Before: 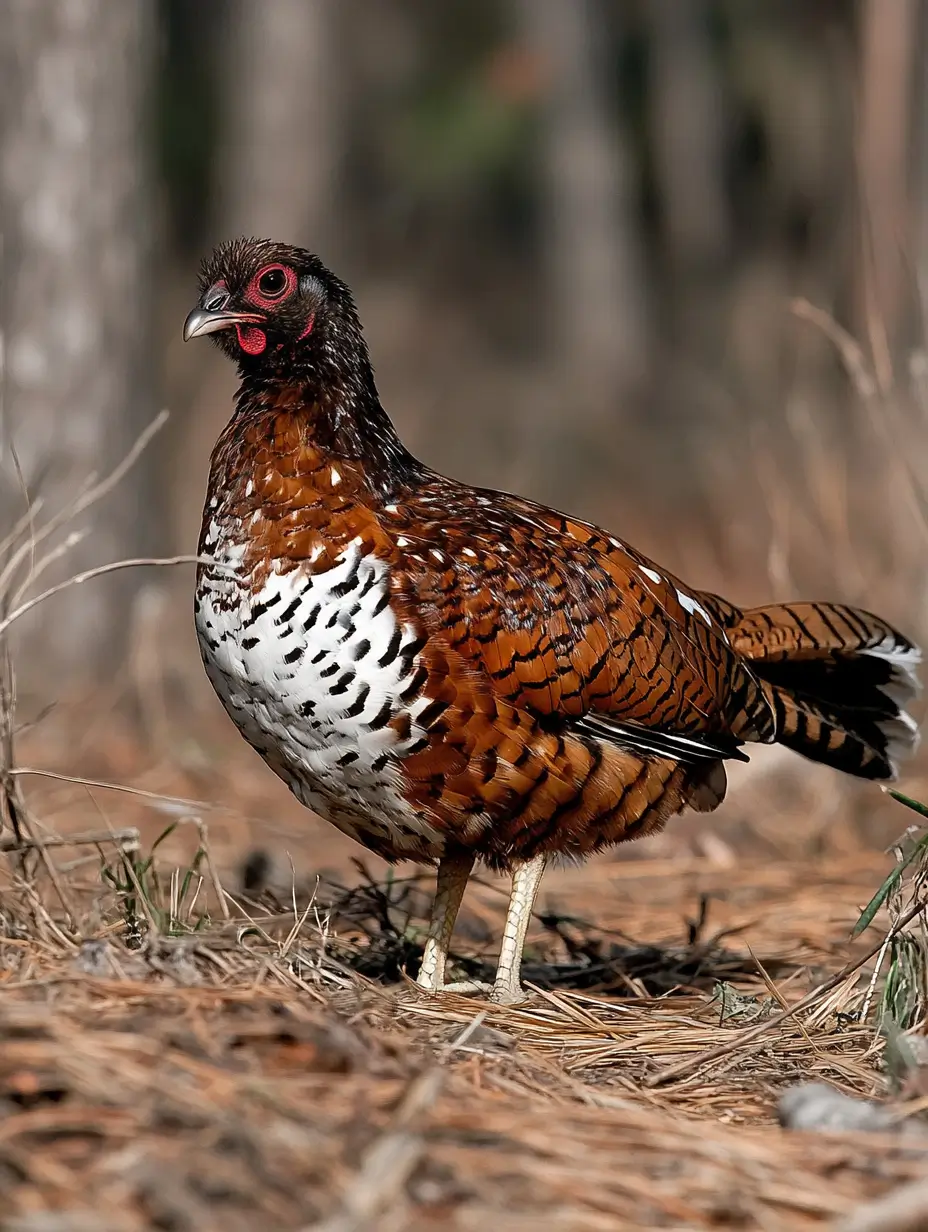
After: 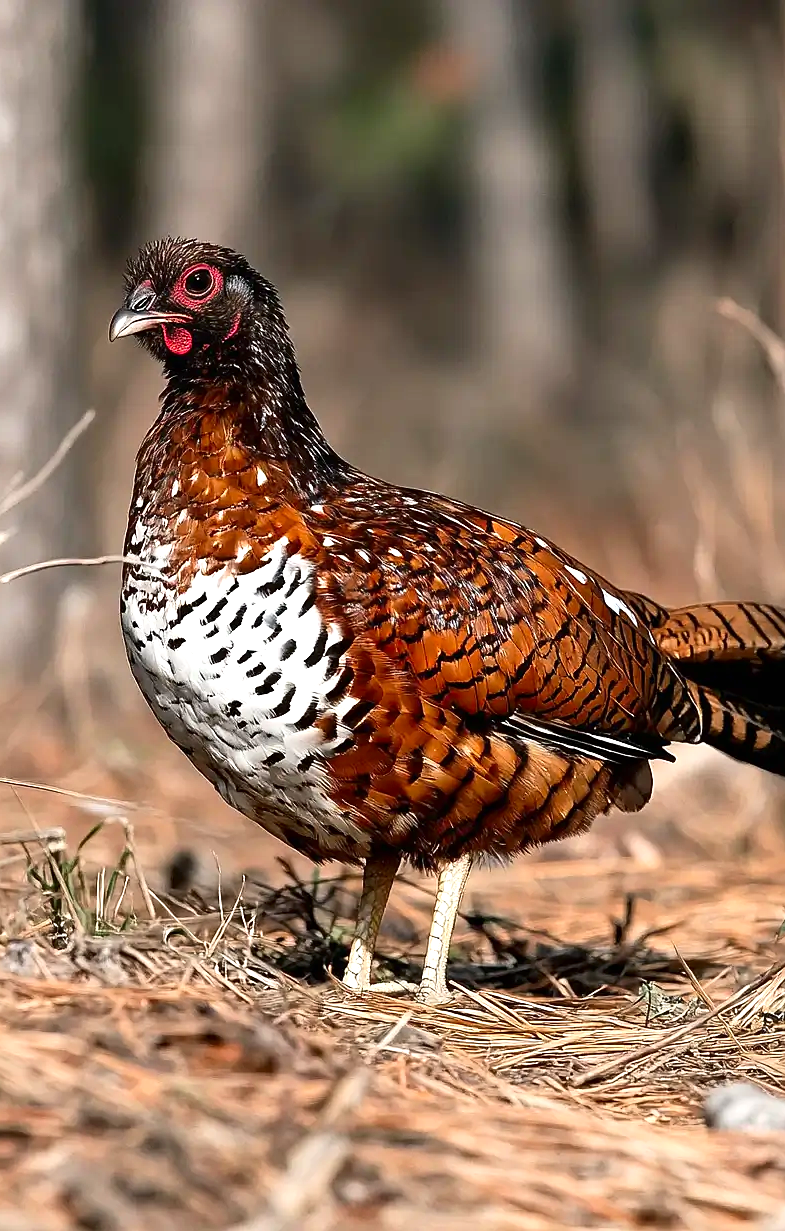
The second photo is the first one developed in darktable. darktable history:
crop: left 7.997%, right 7.411%
exposure: black level correction 0, exposure 0.703 EV, compensate highlight preservation false
sharpen: radius 1.023
contrast brightness saturation: contrast 0.152, brightness -0.005, saturation 0.096
